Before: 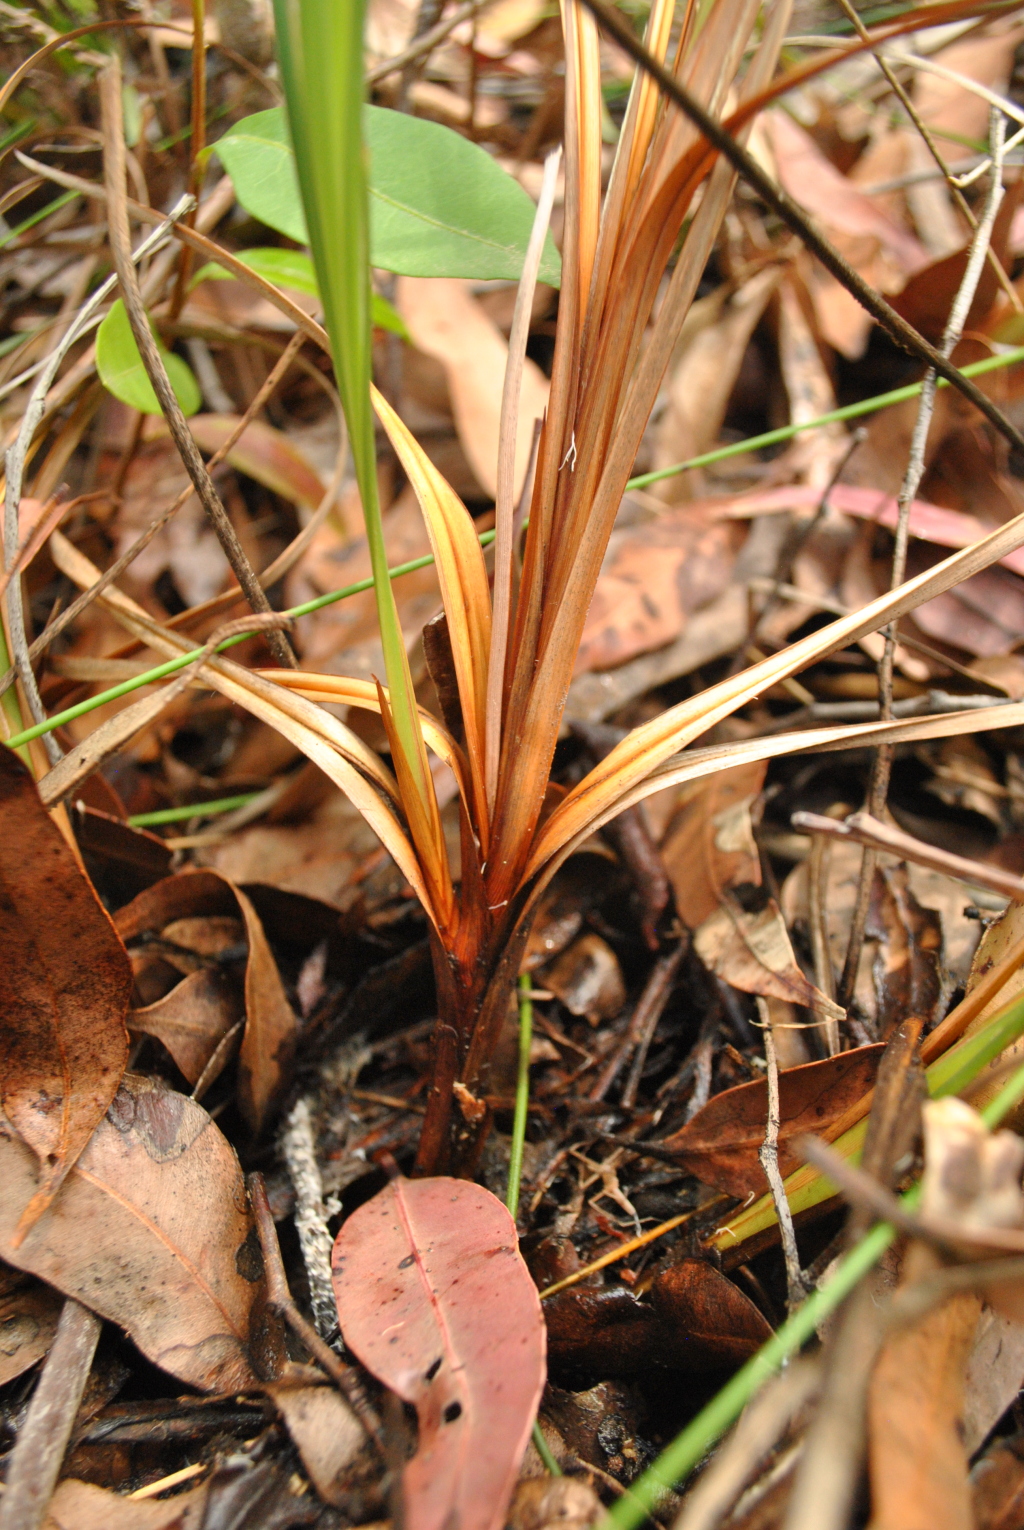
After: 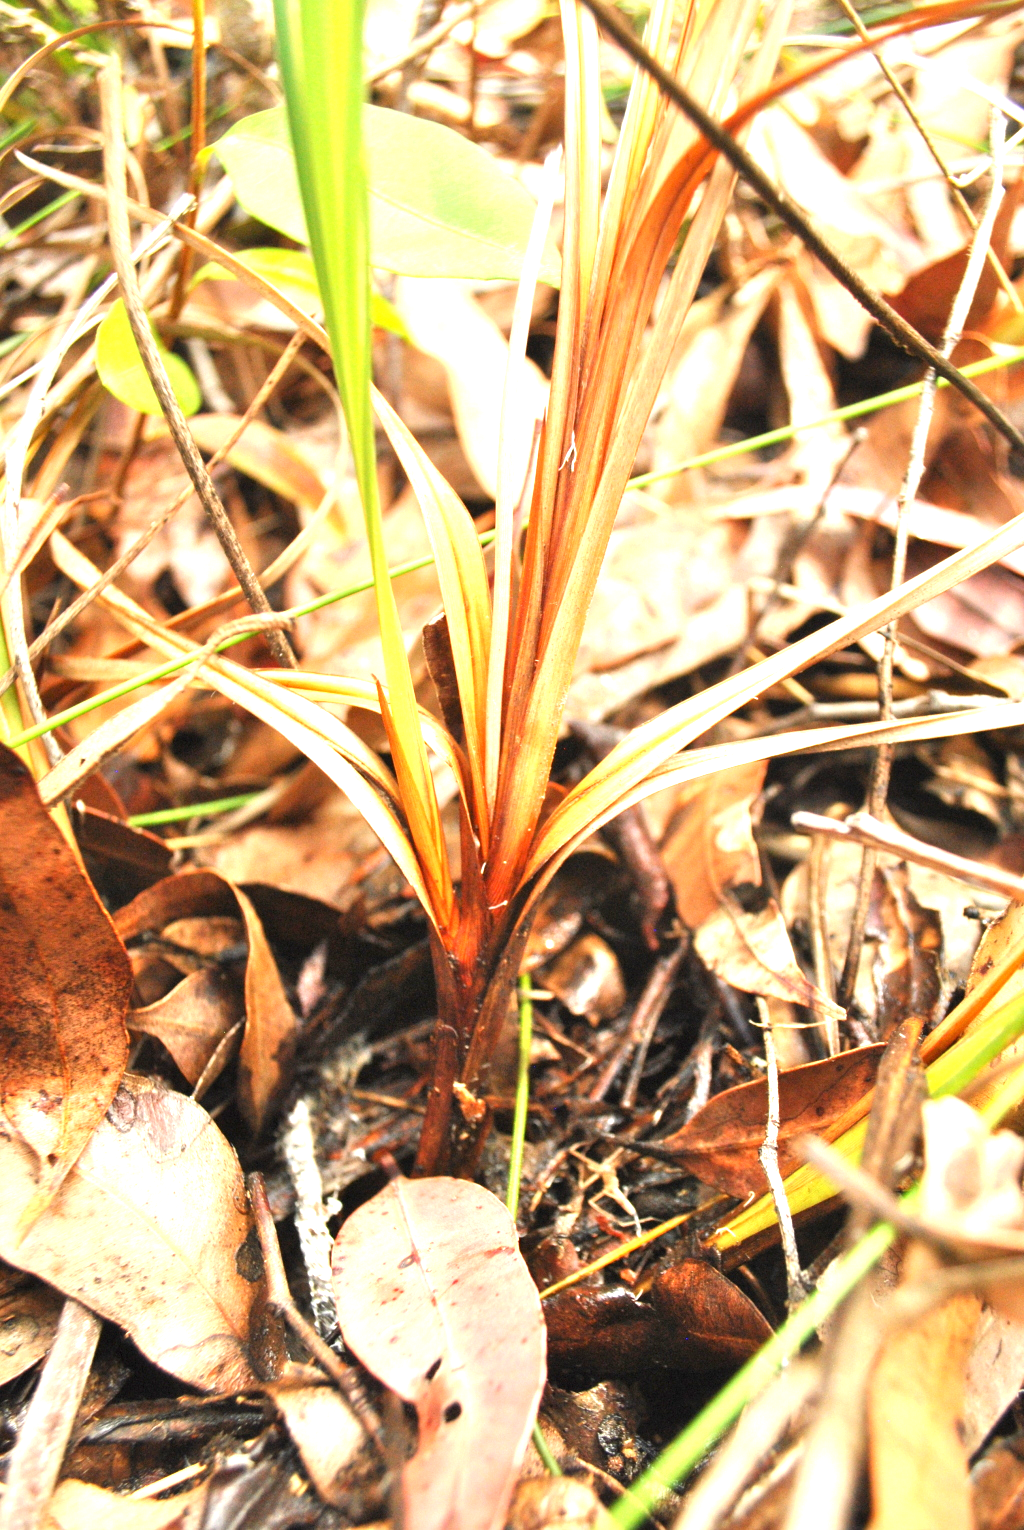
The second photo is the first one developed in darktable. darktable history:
exposure: black level correction 0, exposure 1.605 EV, compensate exposure bias true, compensate highlight preservation false
